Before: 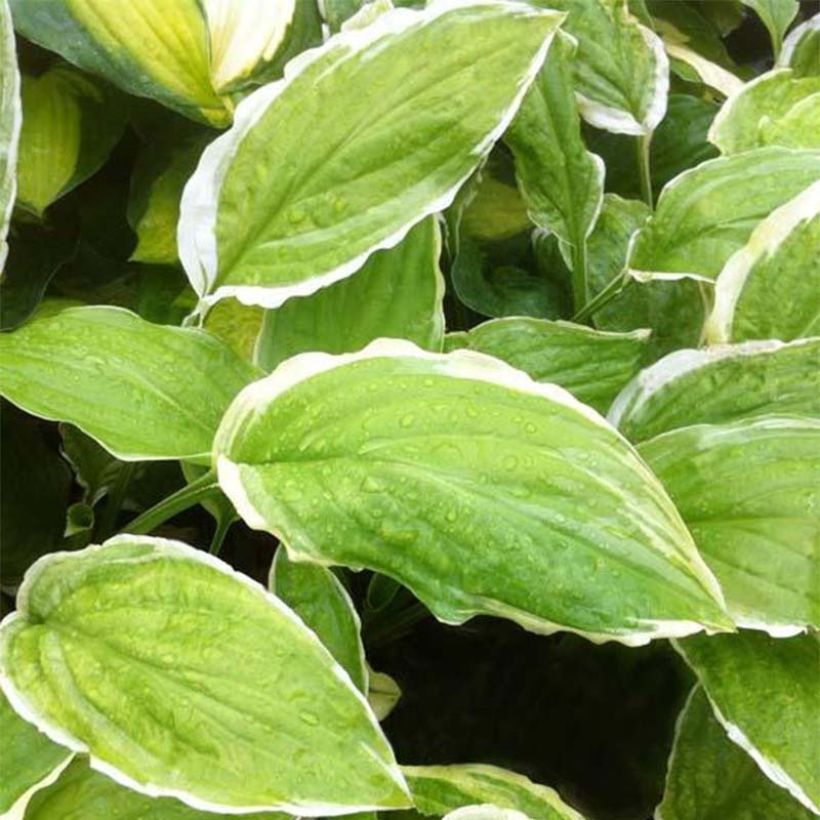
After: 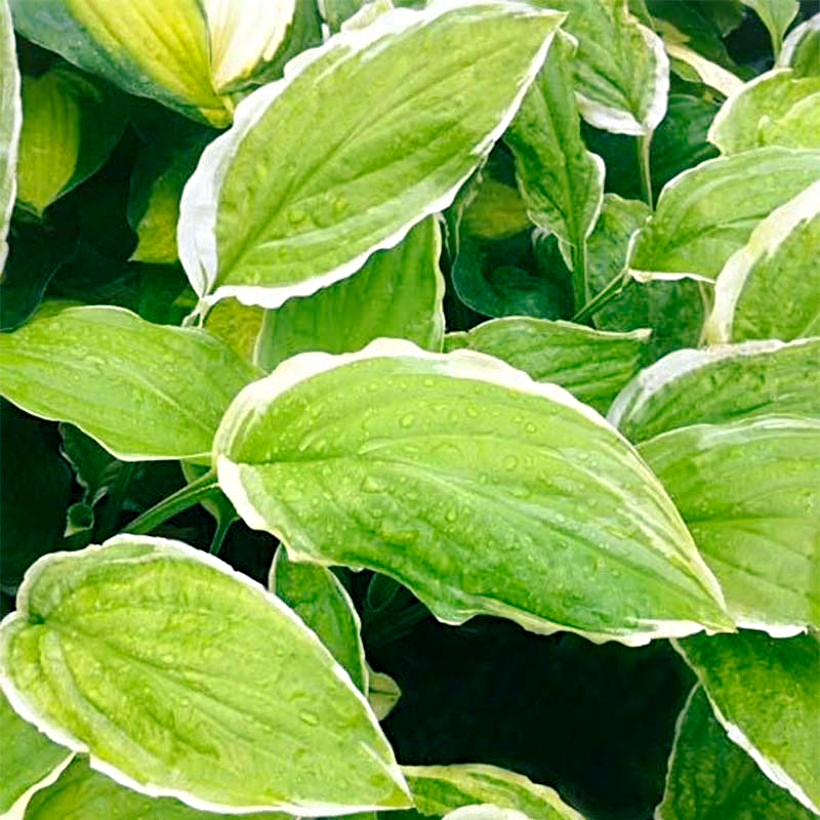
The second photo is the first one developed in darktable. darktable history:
color balance rgb: shadows lift › luminance -28.4%, shadows lift › chroma 10.282%, shadows lift › hue 227.35°, power › hue 72.49°, linear chroma grading › global chroma 5.424%, perceptual saturation grading › global saturation 0.633%, perceptual brilliance grading › mid-tones 9.779%, perceptual brilliance grading › shadows 14.59%
sharpen: radius 3.97
